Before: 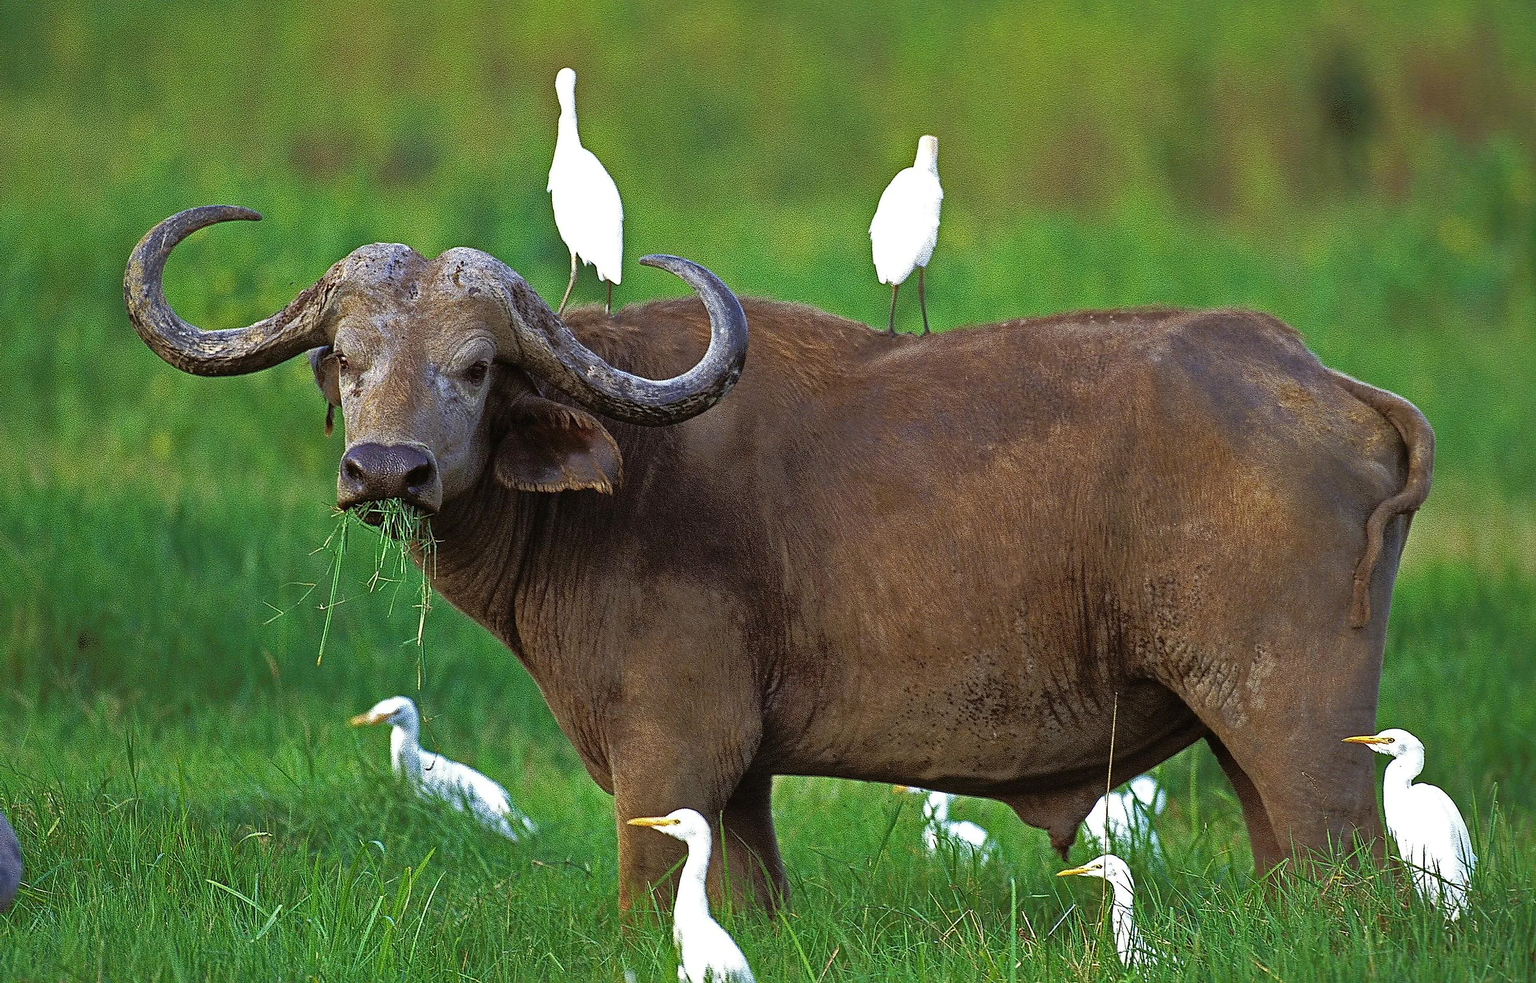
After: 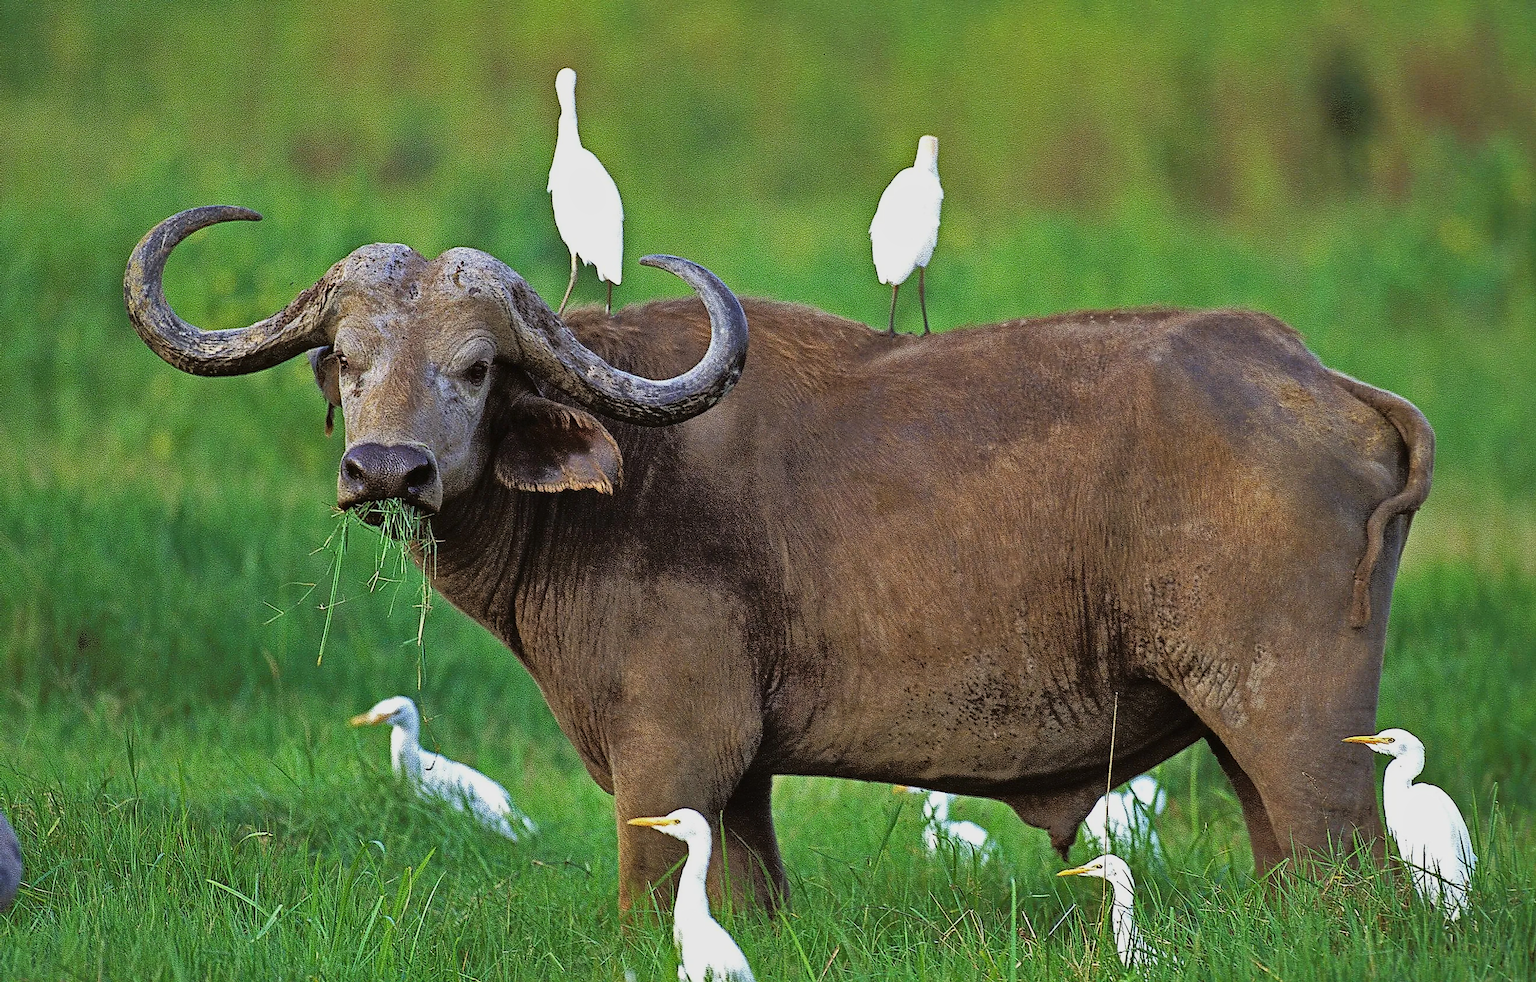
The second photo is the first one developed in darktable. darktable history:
tone curve: curves: ch0 [(0, 0.009) (0.105, 0.069) (0.195, 0.154) (0.289, 0.278) (0.384, 0.391) (0.513, 0.53) (0.66, 0.667) (0.895, 0.863) (1, 0.919)]; ch1 [(0, 0) (0.161, 0.092) (0.35, 0.33) (0.403, 0.395) (0.456, 0.469) (0.502, 0.499) (0.519, 0.514) (0.576, 0.587) (0.642, 0.645) (0.701, 0.742) (1, 0.942)]; ch2 [(0, 0) (0.371, 0.362) (0.437, 0.437) (0.501, 0.5) (0.53, 0.528) (0.569, 0.551) (0.619, 0.58) (0.883, 0.752) (1, 0.929)], color space Lab, linked channels, preserve colors none
shadows and highlights: shadows color adjustment 99.17%, highlights color adjustment 0.056%, soften with gaussian
